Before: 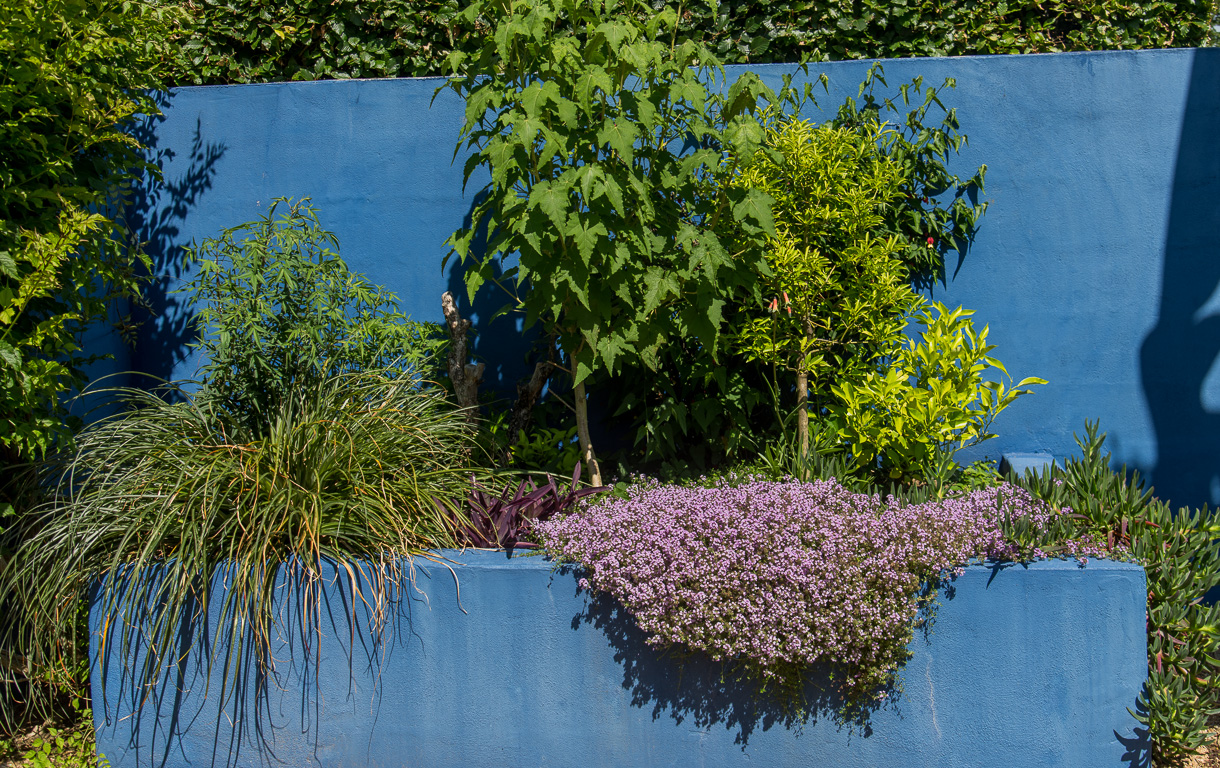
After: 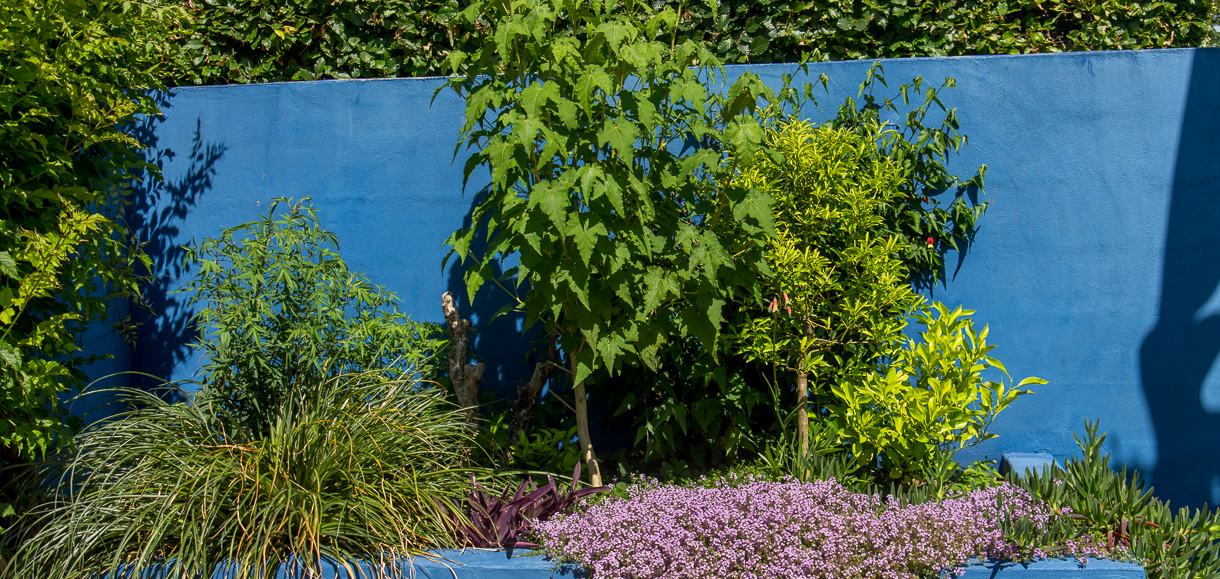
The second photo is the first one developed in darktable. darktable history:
shadows and highlights: radius 120.72, shadows 21.63, white point adjustment -9.53, highlights -13.16, soften with gaussian
exposure: black level correction 0.001, exposure 0.499 EV, compensate exposure bias true, compensate highlight preservation false
crop: bottom 24.506%
